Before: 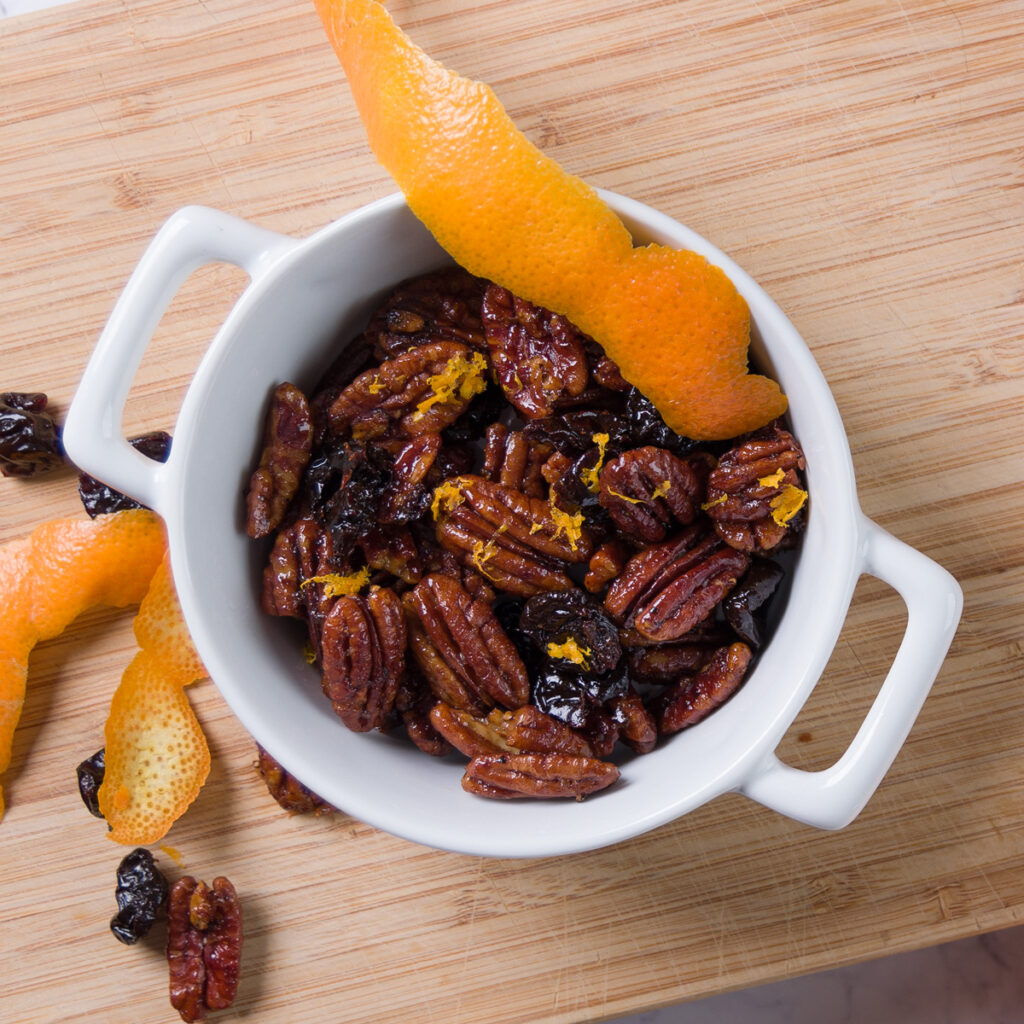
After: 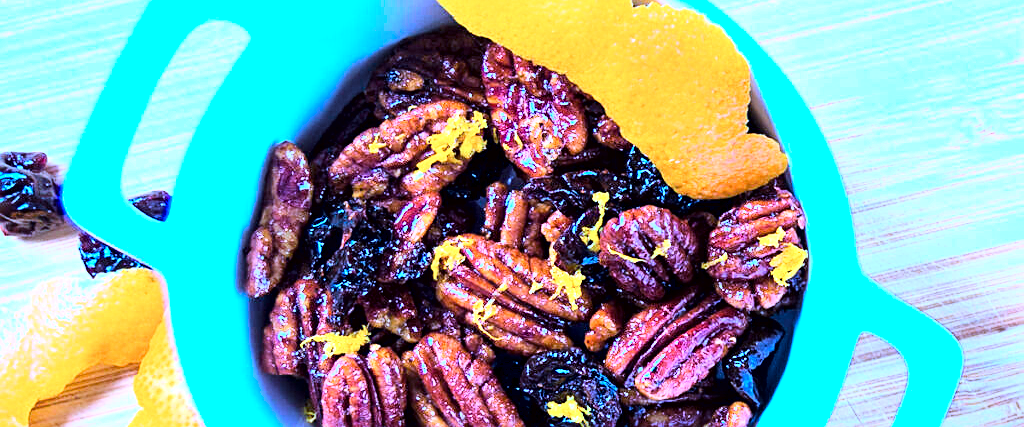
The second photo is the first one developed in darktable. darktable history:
exposure: black level correction 0.001, exposure 1.128 EV, compensate exposure bias true, compensate highlight preservation false
crop and rotate: top 23.557%, bottom 34.693%
shadows and highlights: radius 332.52, shadows 55.16, highlights -98.97, compress 94.43%, soften with gaussian
color calibration: illuminant as shot in camera, x 0.461, y 0.418, temperature 2671.14 K
color balance rgb: shadows lift › luminance -9.904%, shadows lift › chroma 0.652%, shadows lift › hue 110.45°, linear chroma grading › global chroma 14.573%, perceptual saturation grading › global saturation 25.546%
sharpen: on, module defaults
local contrast: mode bilateral grid, contrast 20, coarseness 49, detail 150%, midtone range 0.2
base curve: curves: ch0 [(0, 0) (0.007, 0.004) (0.027, 0.03) (0.046, 0.07) (0.207, 0.54) (0.442, 0.872) (0.673, 0.972) (1, 1)]
